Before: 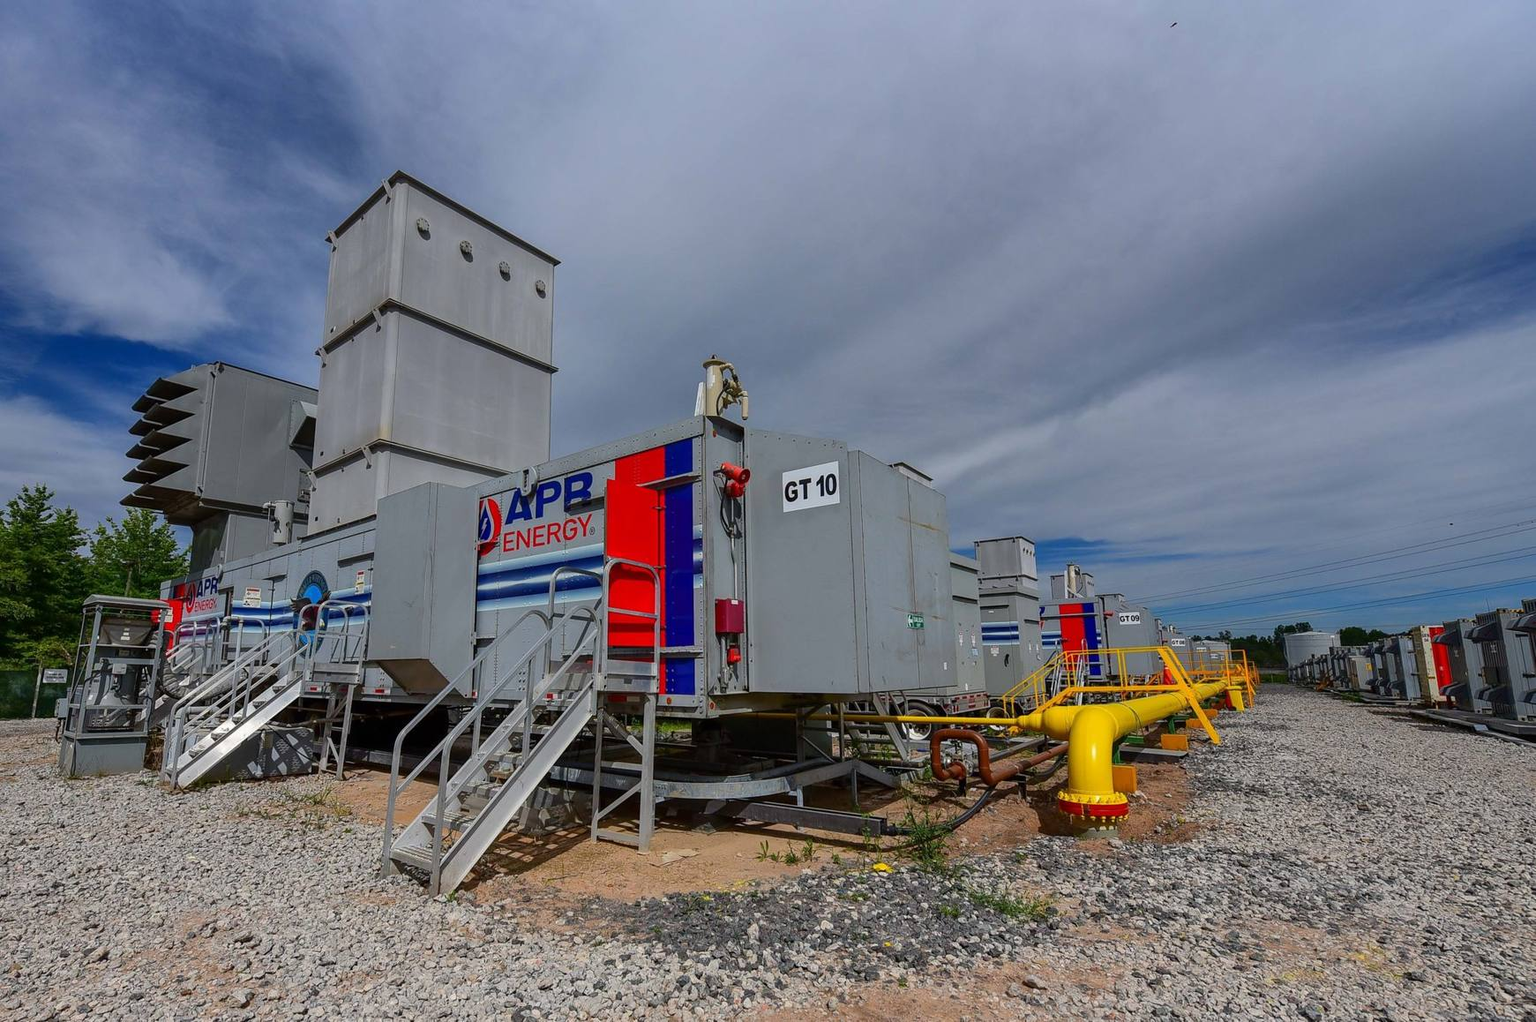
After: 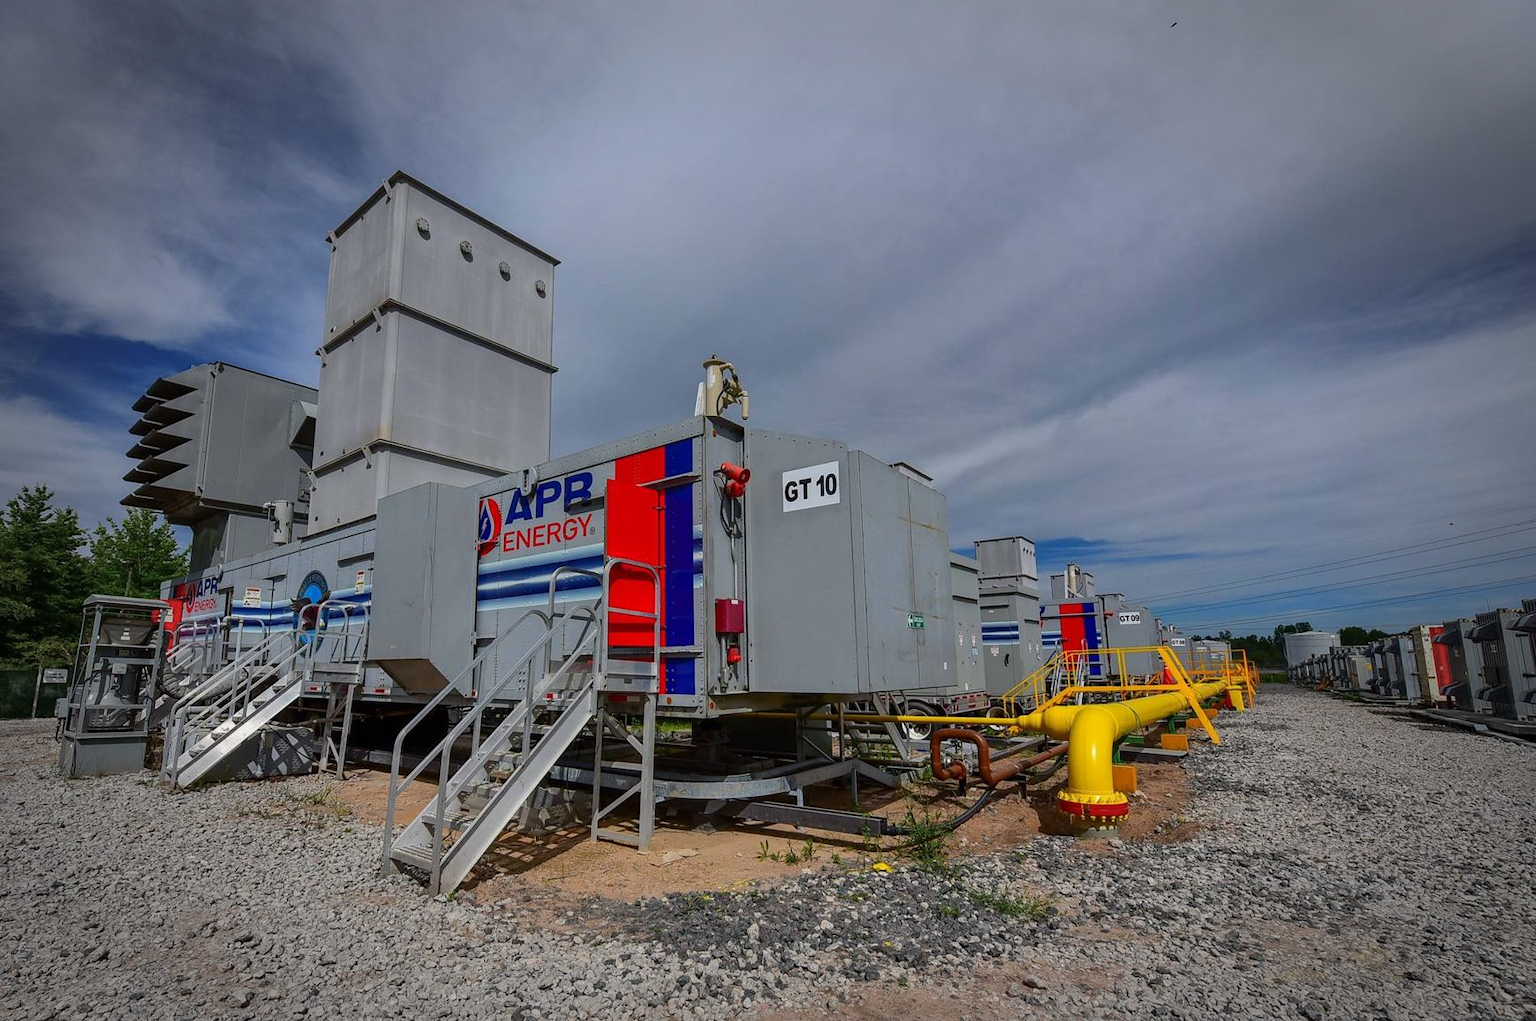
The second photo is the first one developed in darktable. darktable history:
vignetting: fall-off start 70.31%, width/height ratio 1.334
